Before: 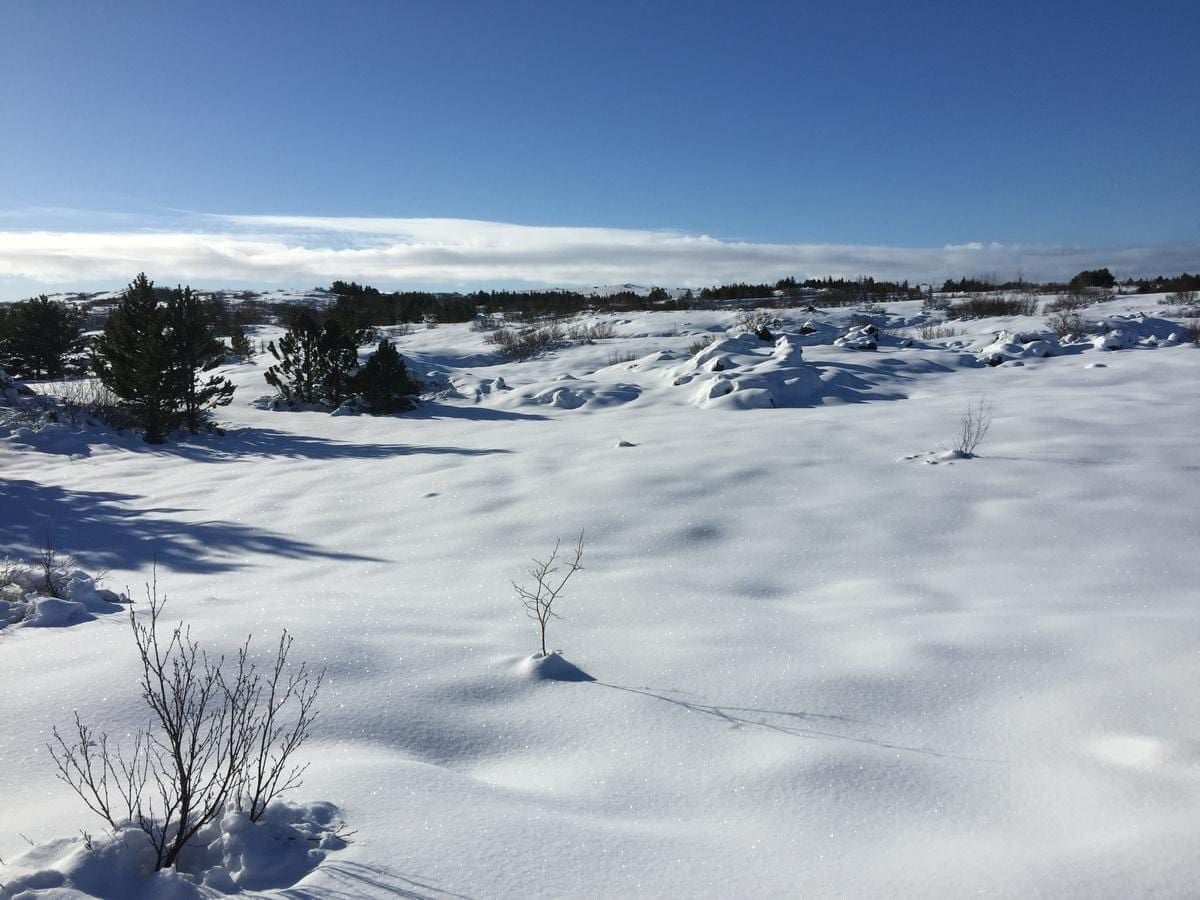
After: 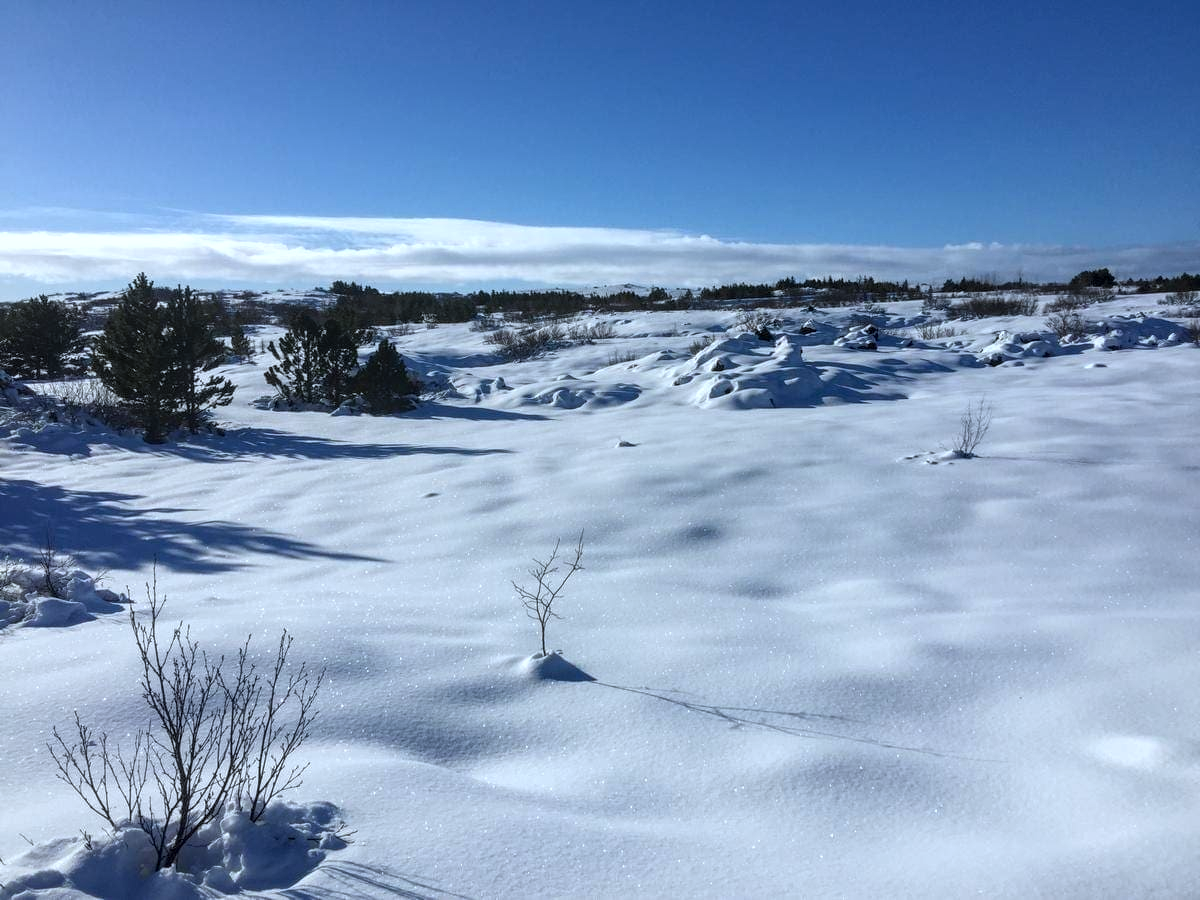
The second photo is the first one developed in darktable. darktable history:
color calibration: x 0.37, y 0.377, temperature 4289.93 K
local contrast: on, module defaults
